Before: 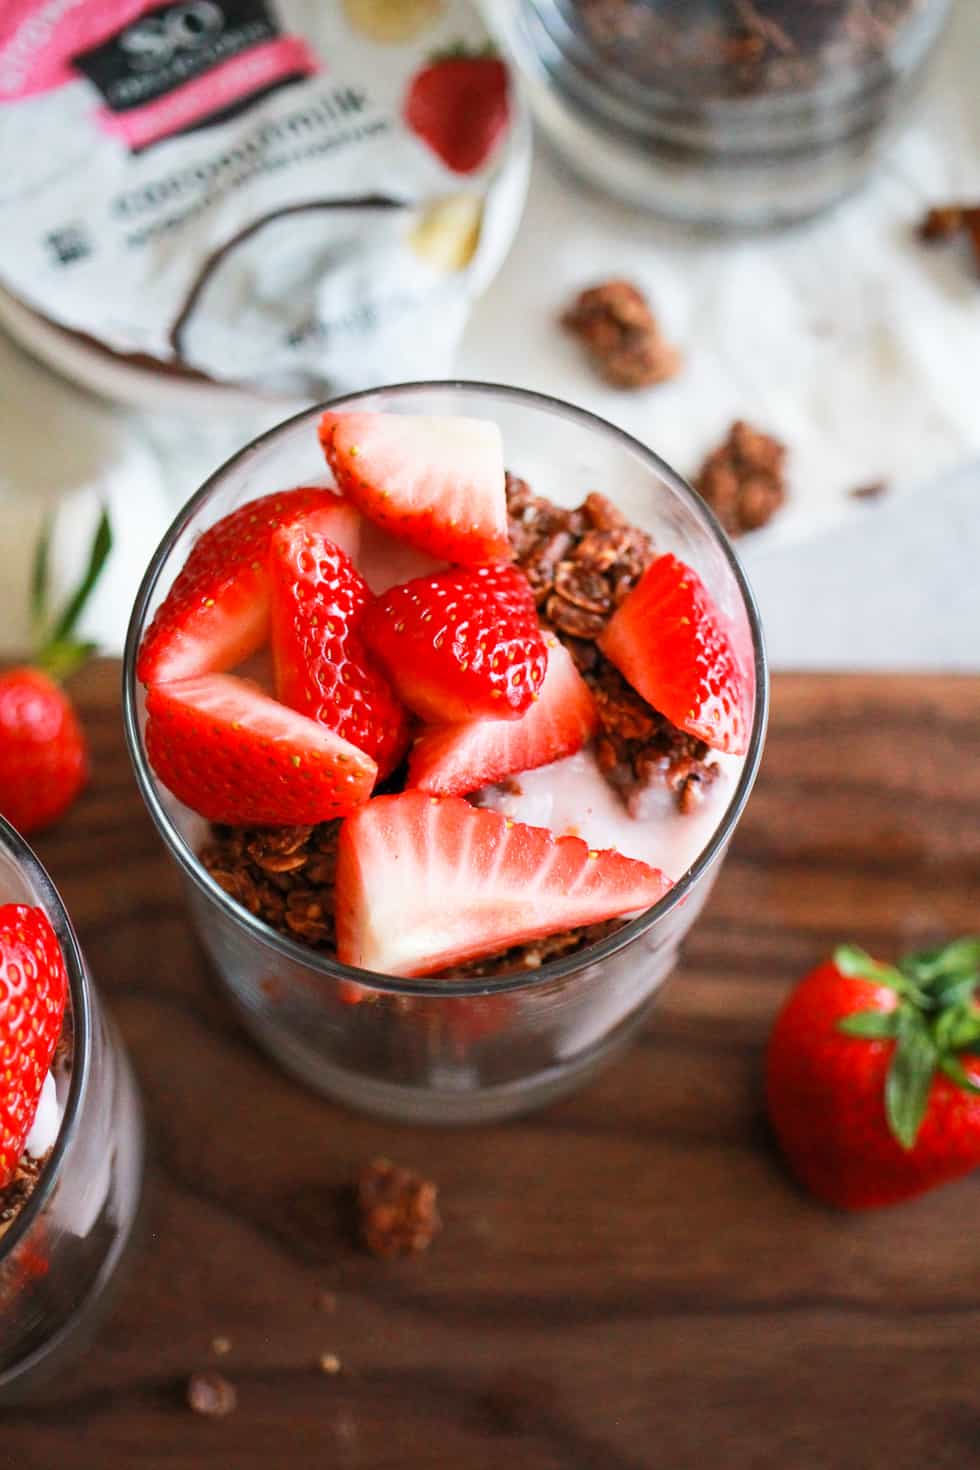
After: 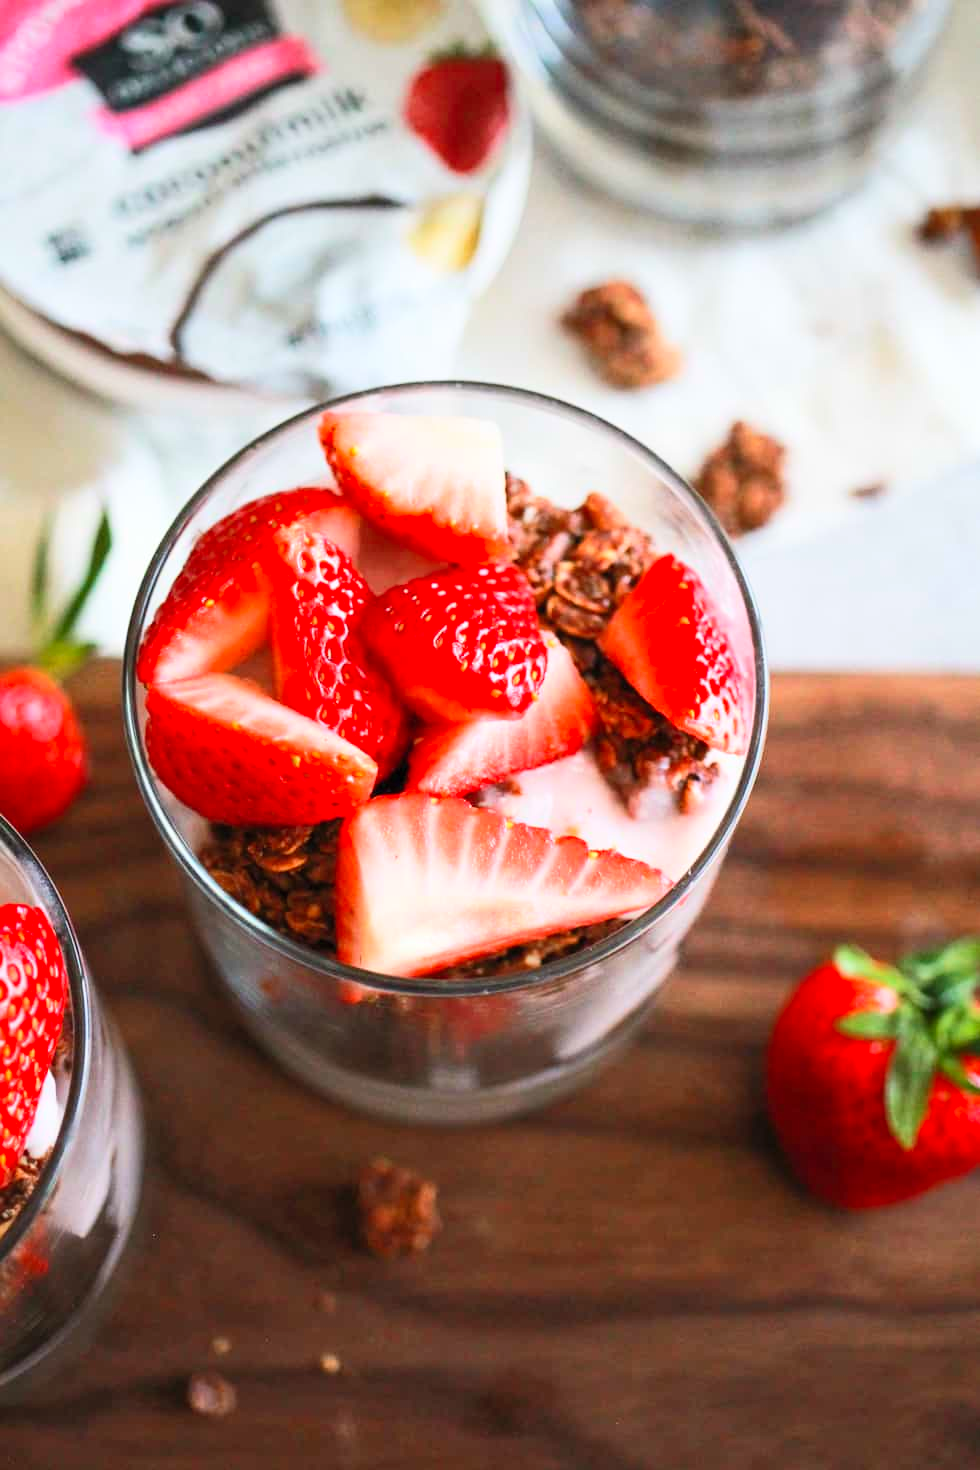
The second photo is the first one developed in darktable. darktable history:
contrast brightness saturation: contrast 0.196, brightness 0.168, saturation 0.225
